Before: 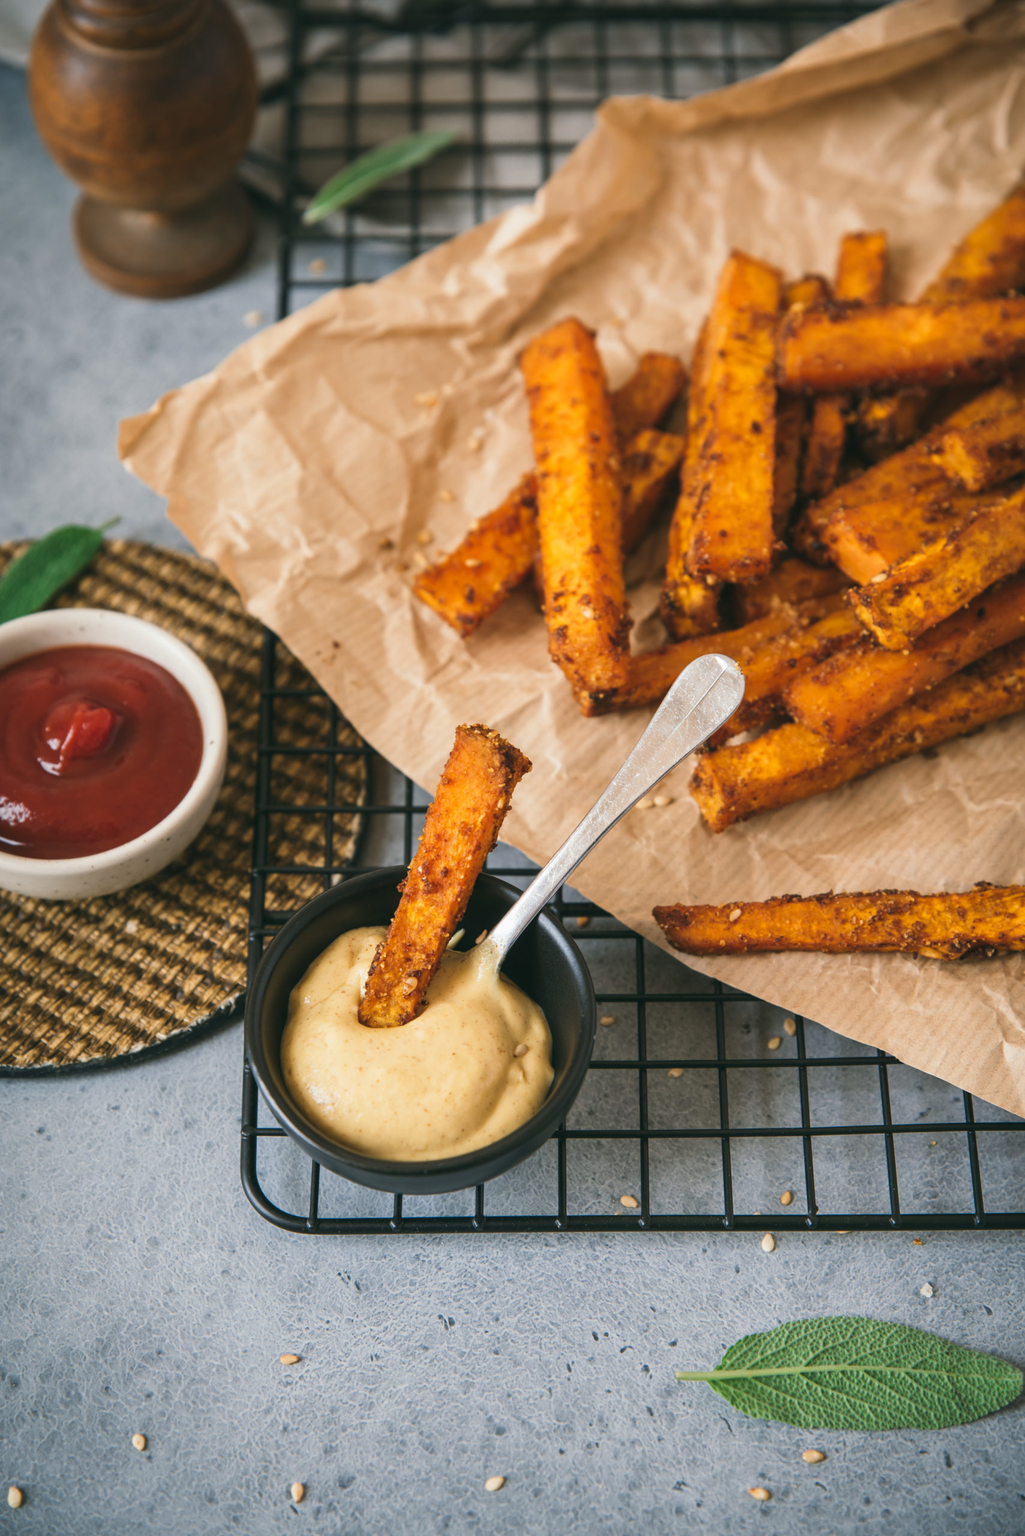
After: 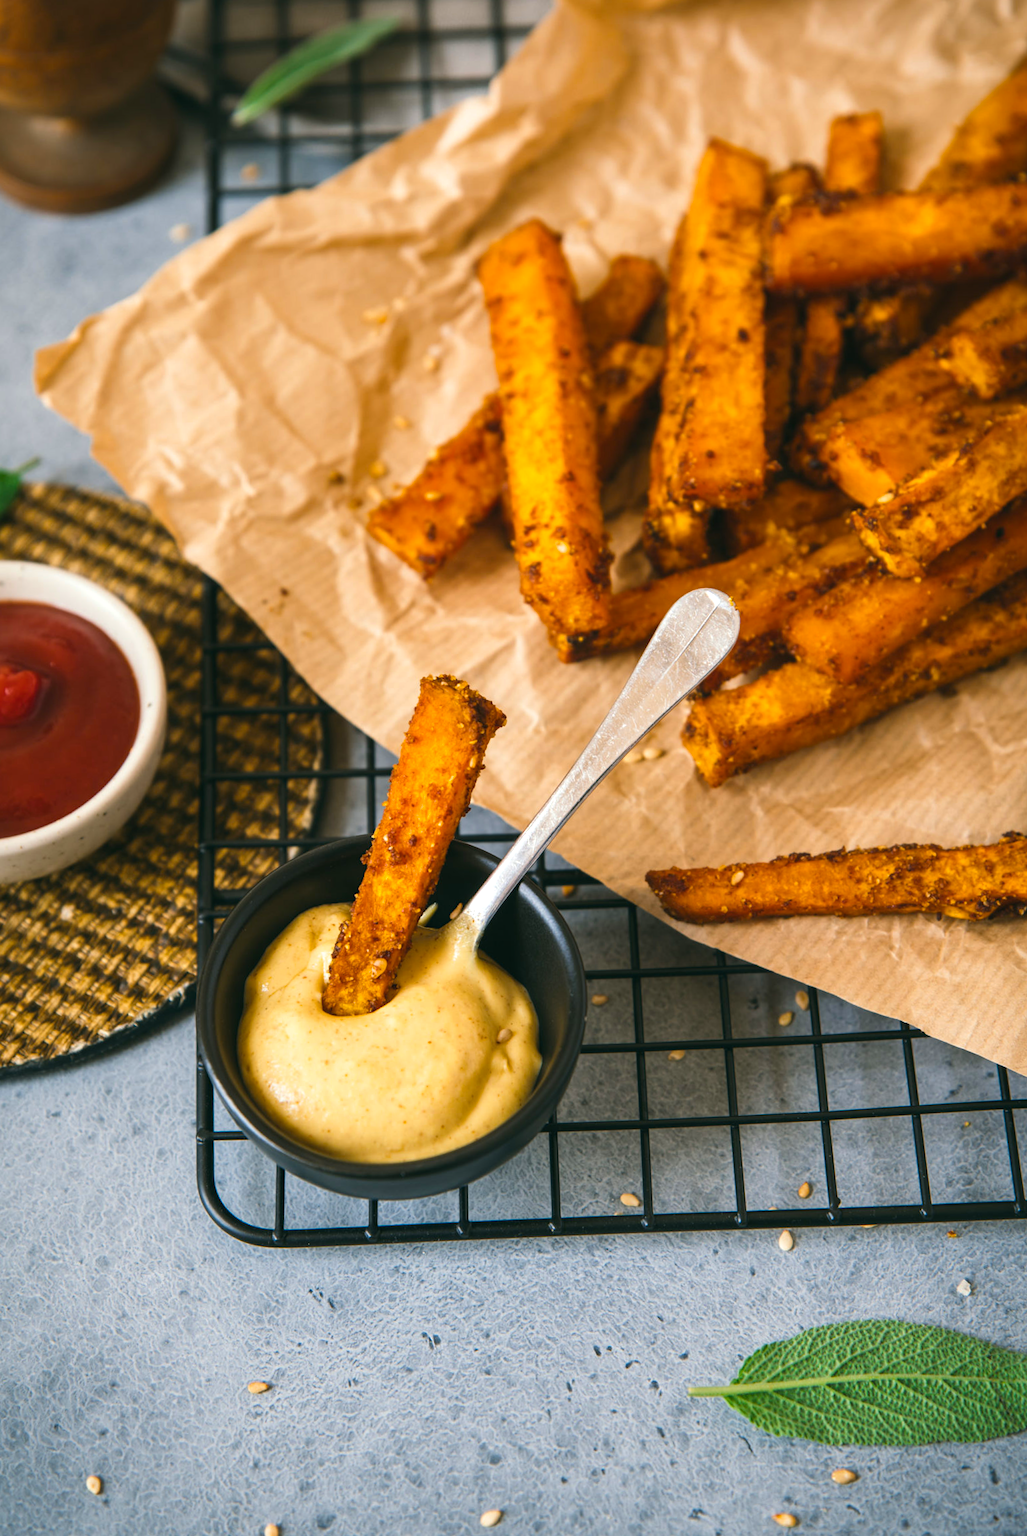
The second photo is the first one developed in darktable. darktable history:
color balance rgb: perceptual saturation grading › global saturation 10.547%, global vibrance 35.638%, contrast 9.983%
crop and rotate: angle 1.86°, left 5.504%, top 5.691%
